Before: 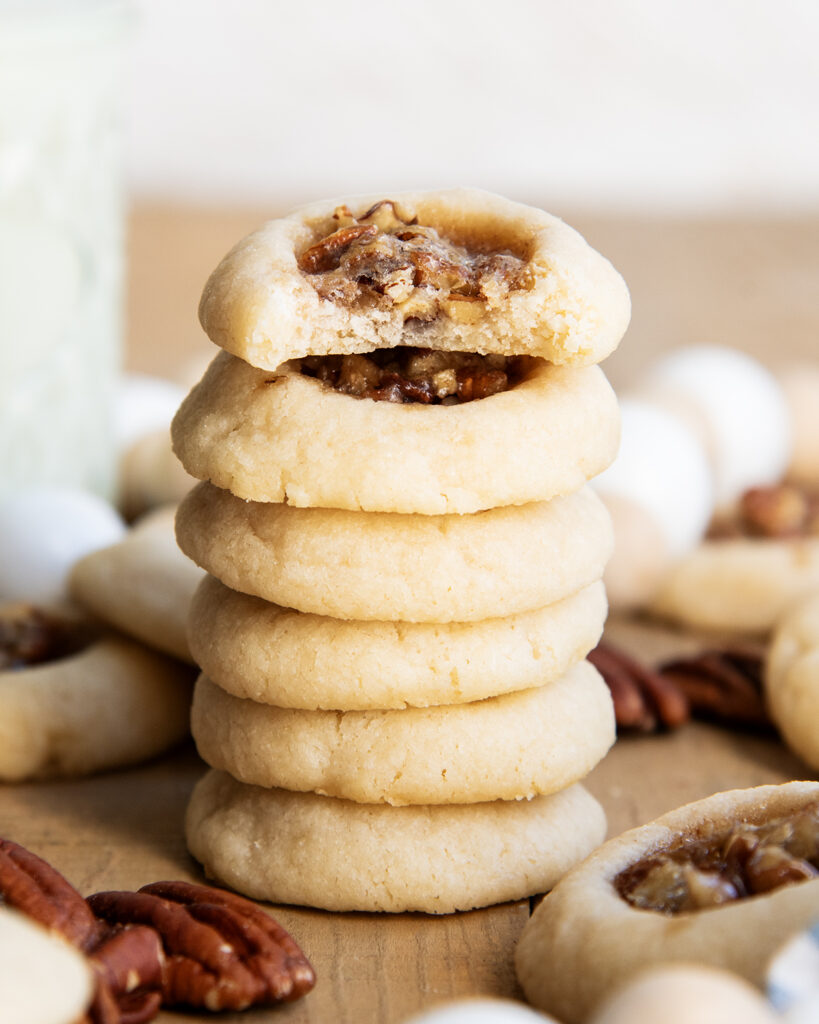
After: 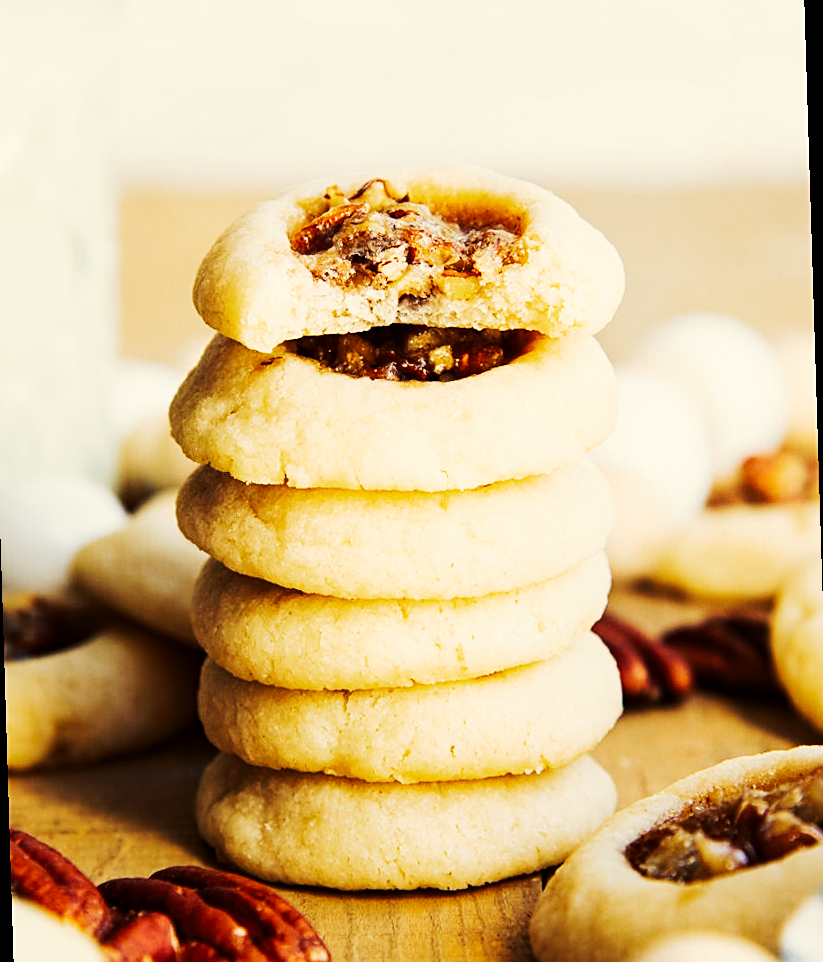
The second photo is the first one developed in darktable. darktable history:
color zones: curves: ch0 [(0, 0.558) (0.143, 0.548) (0.286, 0.447) (0.429, 0.259) (0.571, 0.5) (0.714, 0.5) (0.857, 0.593) (1, 0.558)]; ch1 [(0, 0.543) (0.01, 0.544) (0.12, 0.492) (0.248, 0.458) (0.5, 0.534) (0.748, 0.5) (0.99, 0.469) (1, 0.543)]; ch2 [(0, 0.507) (0.143, 0.522) (0.286, 0.505) (0.429, 0.5) (0.571, 0.5) (0.714, 0.5) (0.857, 0.5) (1, 0.507)]
crop: left 1.964%, top 3.251%, right 1.122%, bottom 4.933%
contrast brightness saturation: brightness -0.09
sharpen: on, module defaults
color balance rgb: shadows lift › chroma 2%, shadows lift › hue 263°, highlights gain › chroma 8%, highlights gain › hue 84°, linear chroma grading › global chroma -15%, saturation formula JzAzBz (2021)
rotate and perspective: rotation -1.77°, lens shift (horizontal) 0.004, automatic cropping off
haze removal: compatibility mode true, adaptive false
tone curve: curves: ch0 [(0, 0) (0.003, 0.005) (0.011, 0.011) (0.025, 0.02) (0.044, 0.03) (0.069, 0.041) (0.1, 0.062) (0.136, 0.089) (0.177, 0.135) (0.224, 0.189) (0.277, 0.259) (0.335, 0.373) (0.399, 0.499) (0.468, 0.622) (0.543, 0.724) (0.623, 0.807) (0.709, 0.868) (0.801, 0.916) (0.898, 0.964) (1, 1)], preserve colors none
